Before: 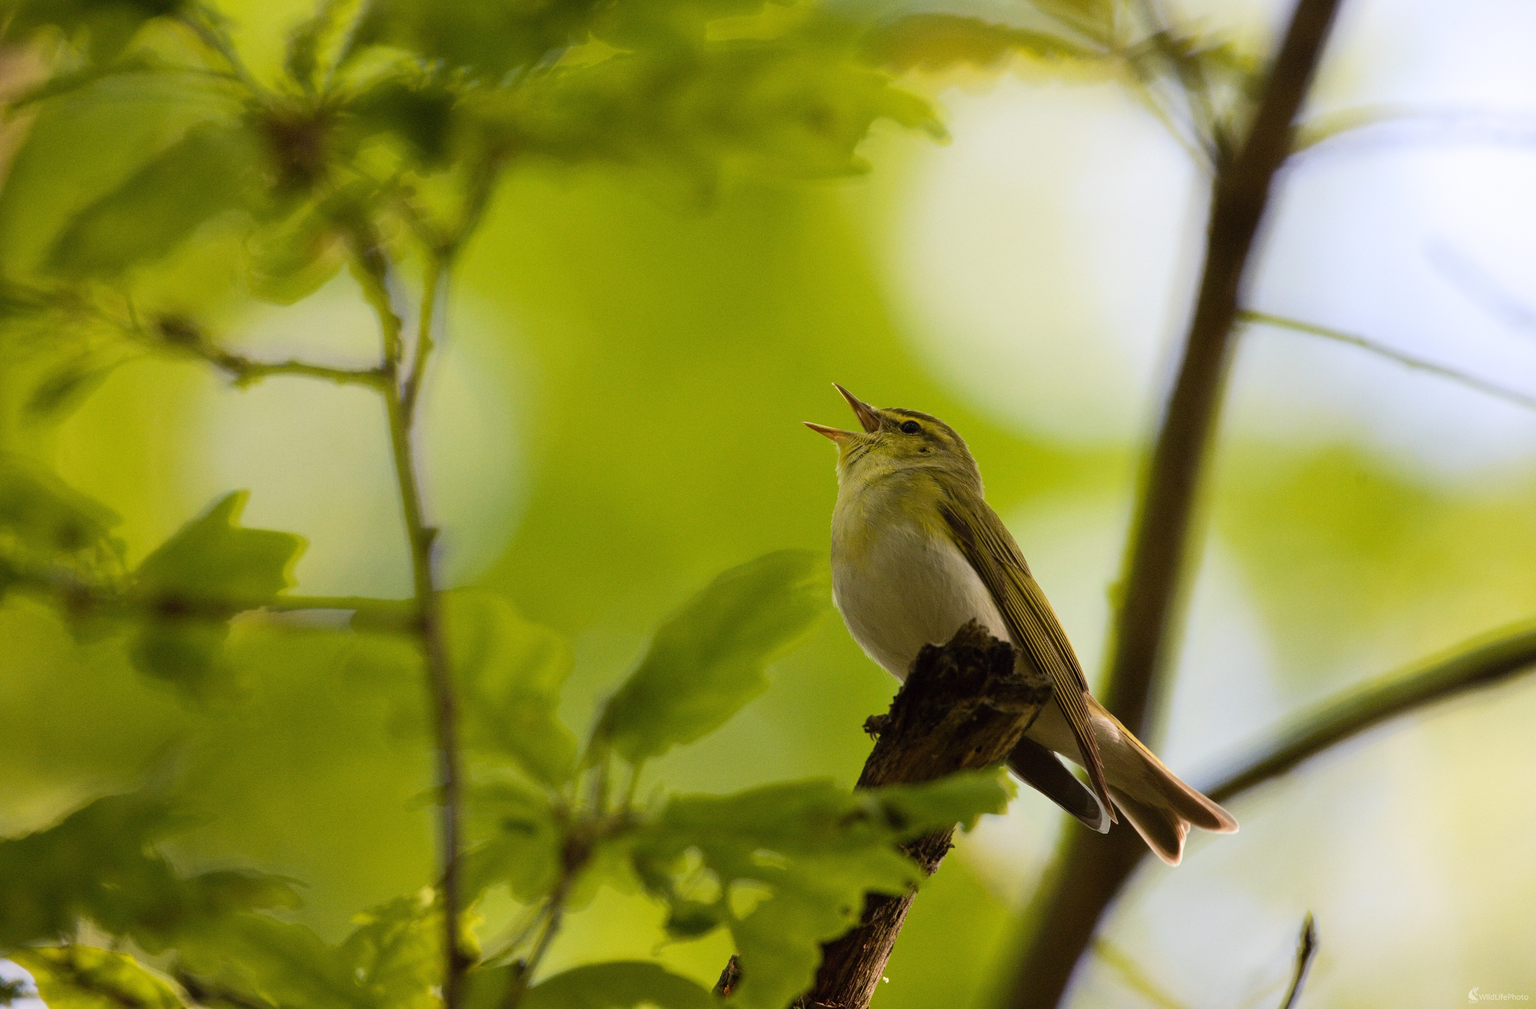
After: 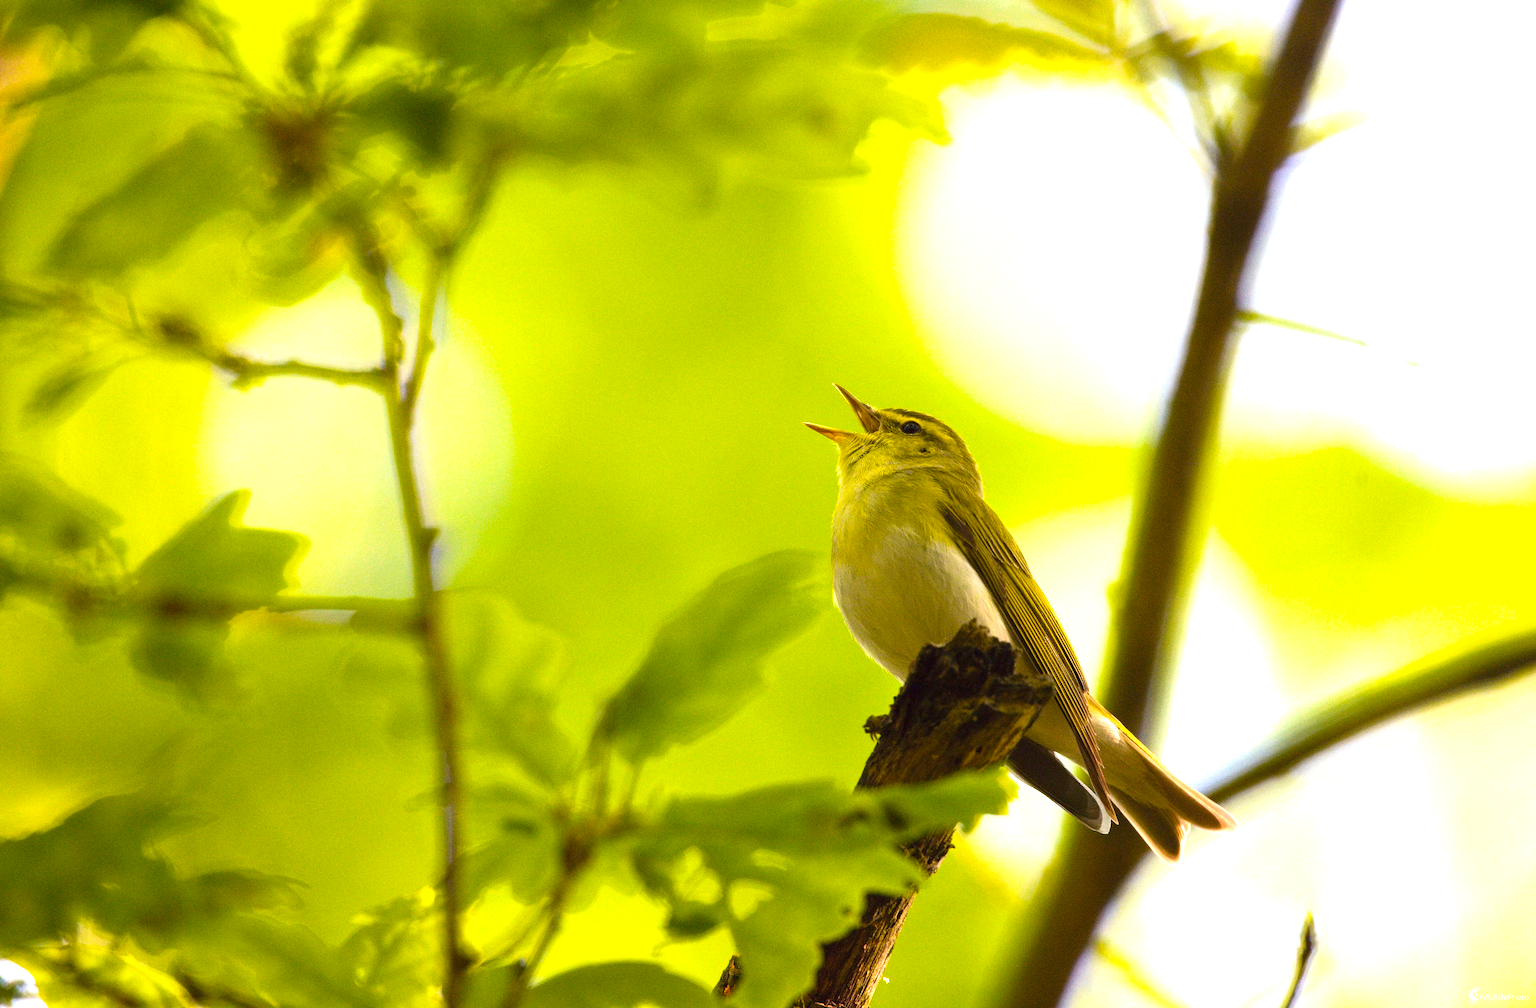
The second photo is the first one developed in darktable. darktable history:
exposure: black level correction 0, exposure 1.2 EV, compensate exposure bias true, compensate highlight preservation false
shadows and highlights: radius 334.93, shadows 63.48, highlights 6.06, compress 87.7%, highlights color adjustment 39.73%, soften with gaussian
color balance rgb: perceptual saturation grading › global saturation 25%, global vibrance 20%
